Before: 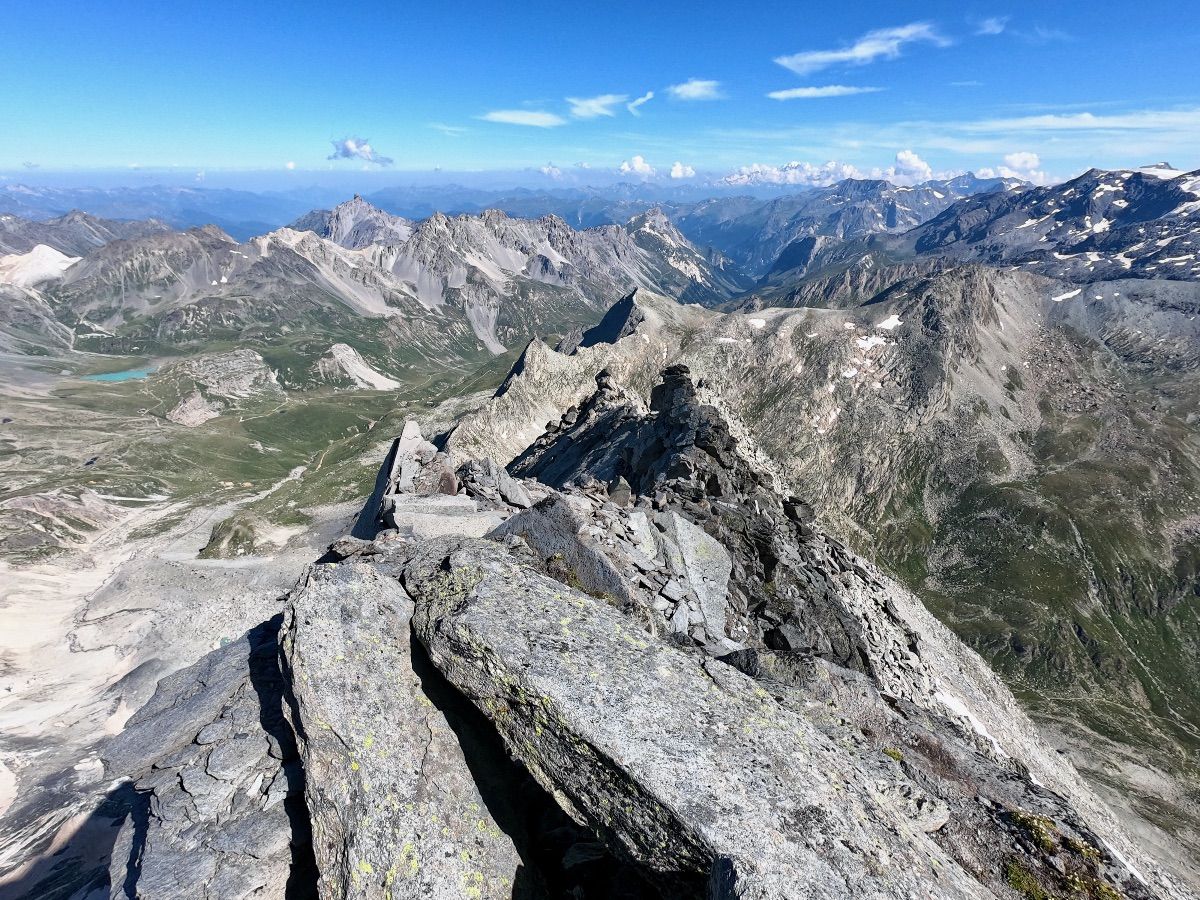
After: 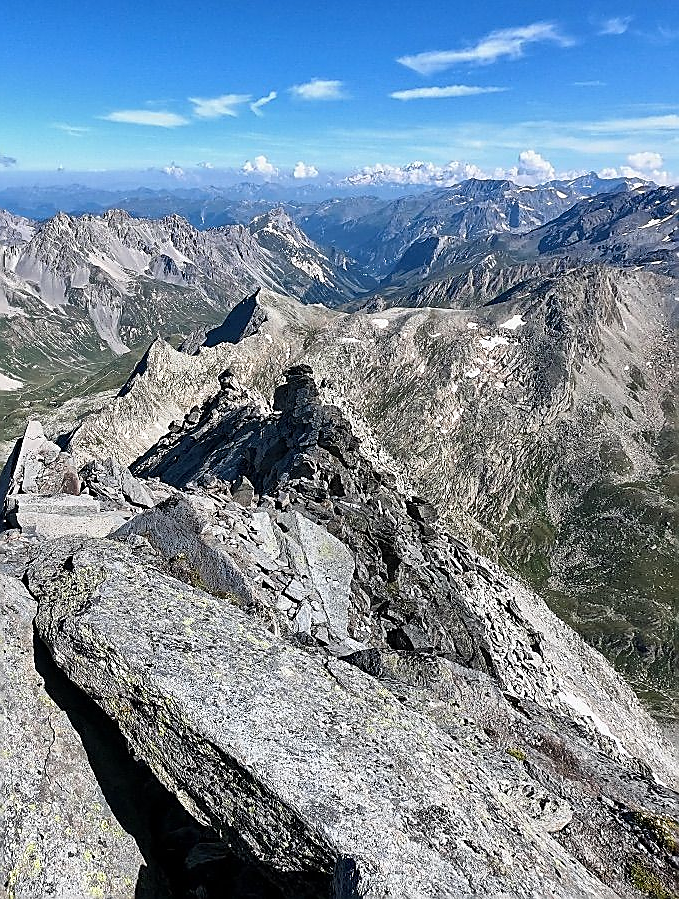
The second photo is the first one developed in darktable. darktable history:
crop: left 31.458%, top 0%, right 11.876%
sharpen: radius 1.4, amount 1.25, threshold 0.7
tone equalizer: on, module defaults
shadows and highlights: shadows 53, soften with gaussian
